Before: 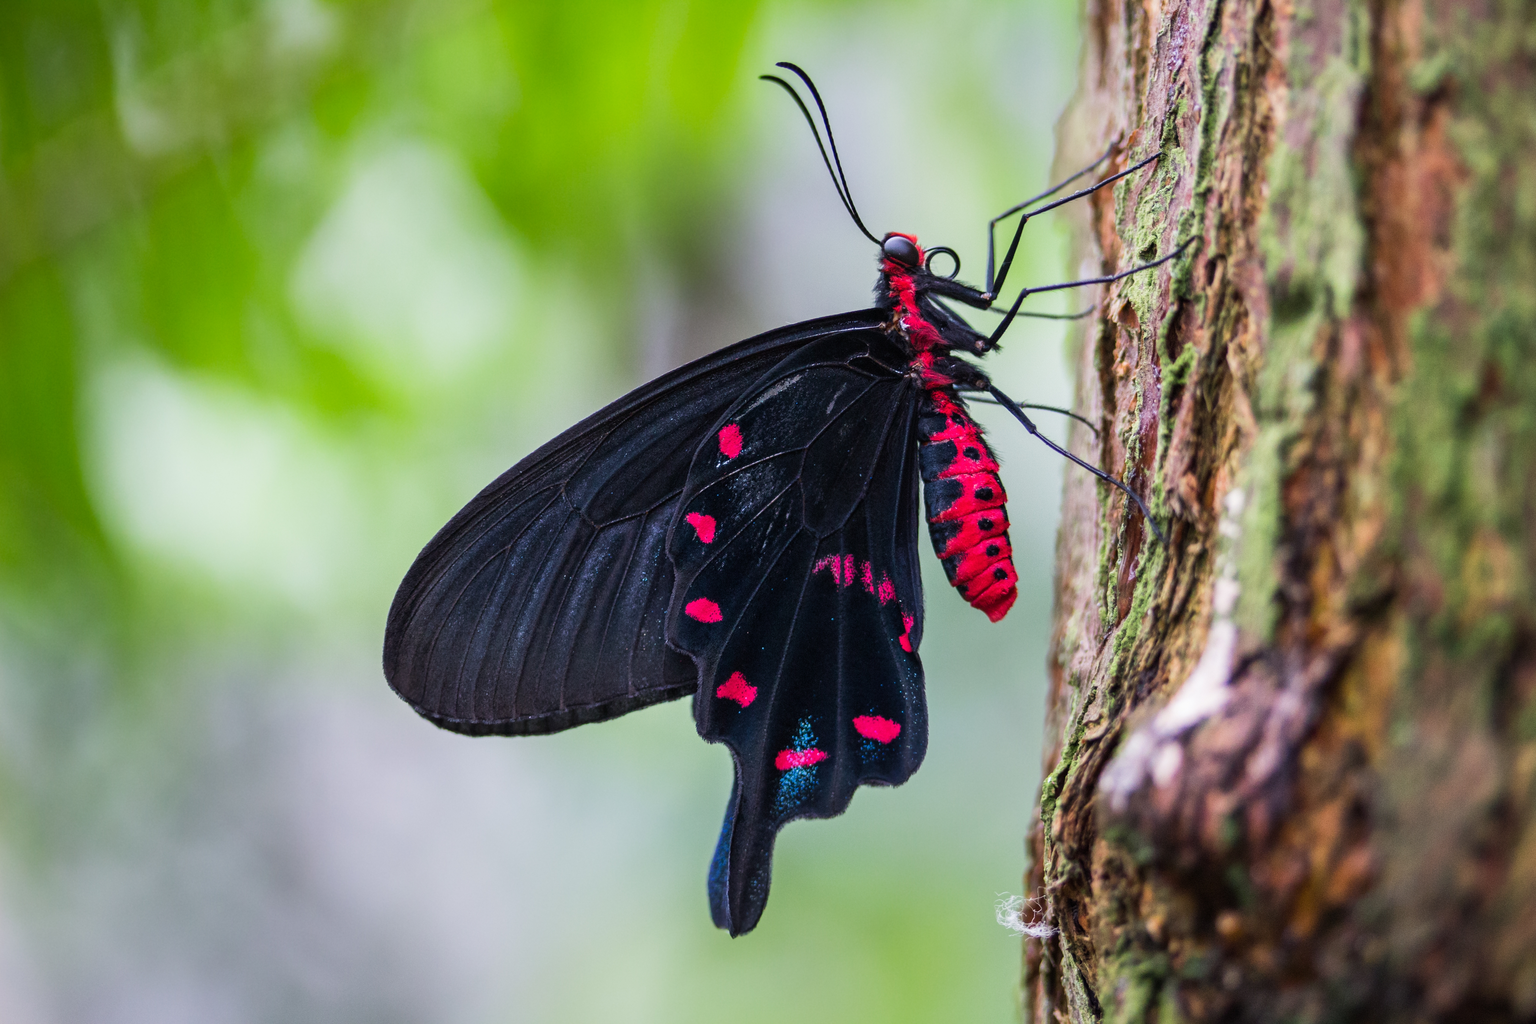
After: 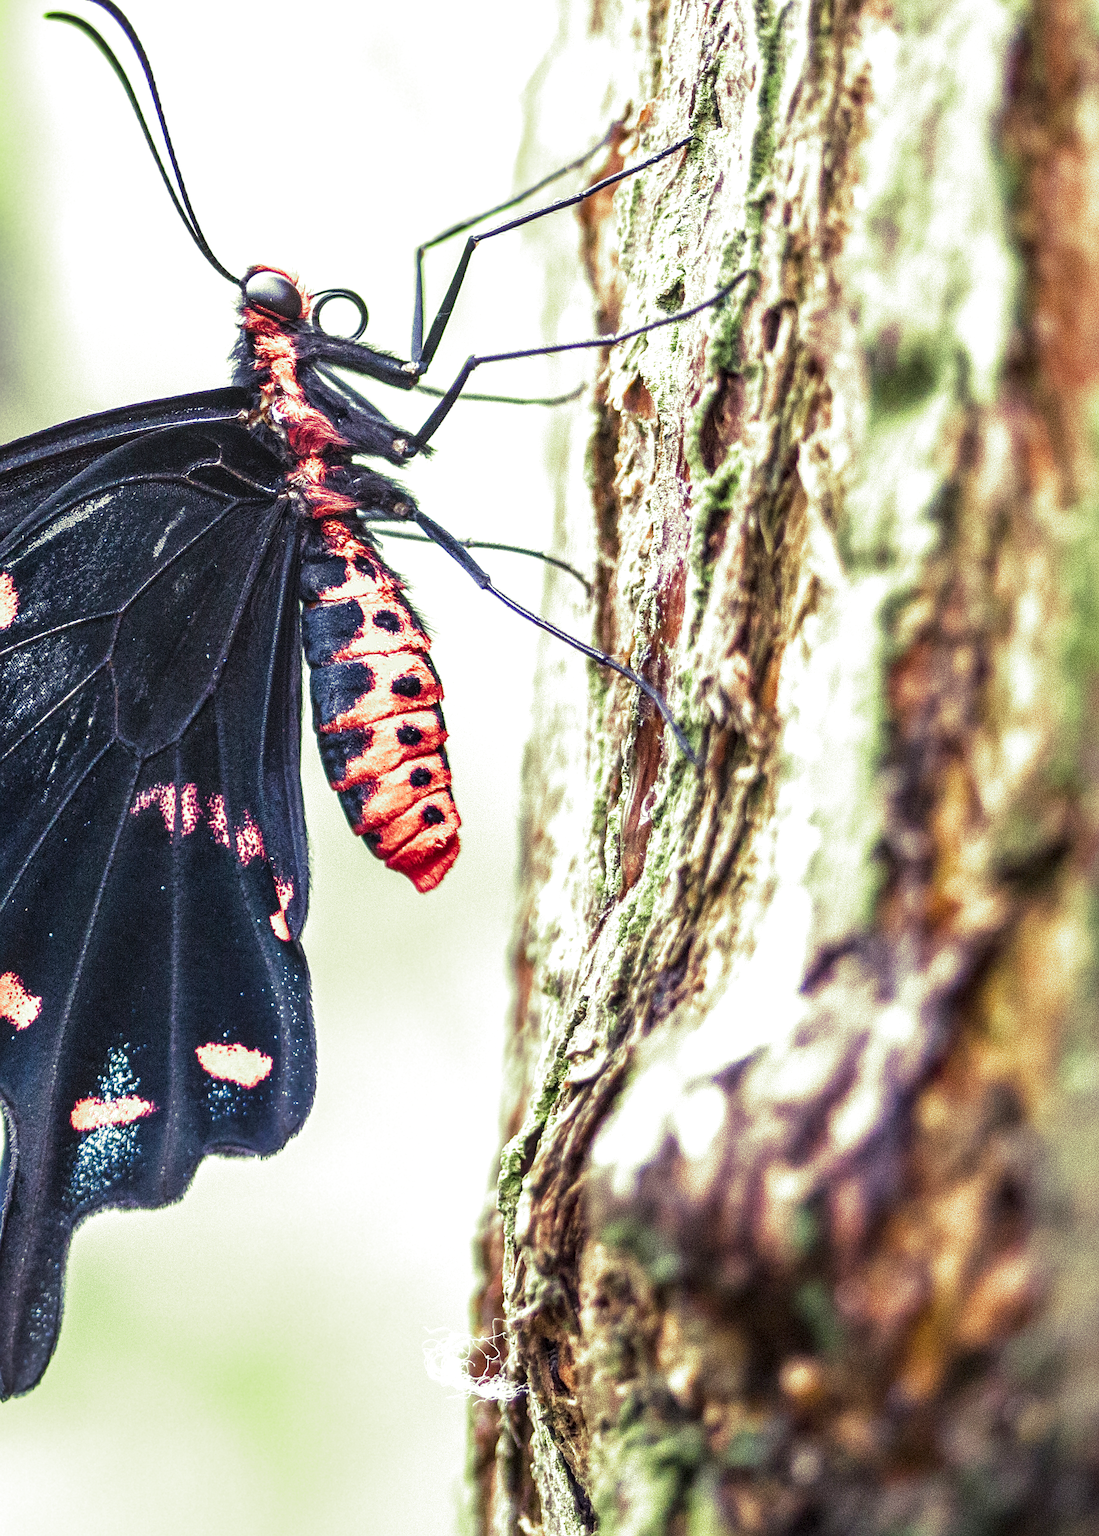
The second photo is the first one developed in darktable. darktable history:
local contrast: detail 130%
sharpen: on, module defaults
exposure: black level correction 0, exposure 1.2 EV, compensate exposure bias true, compensate highlight preservation false
split-toning: shadows › hue 290.82°, shadows › saturation 0.34, highlights › saturation 0.38, balance 0, compress 50%
crop: left 47.628%, top 6.643%, right 7.874%
